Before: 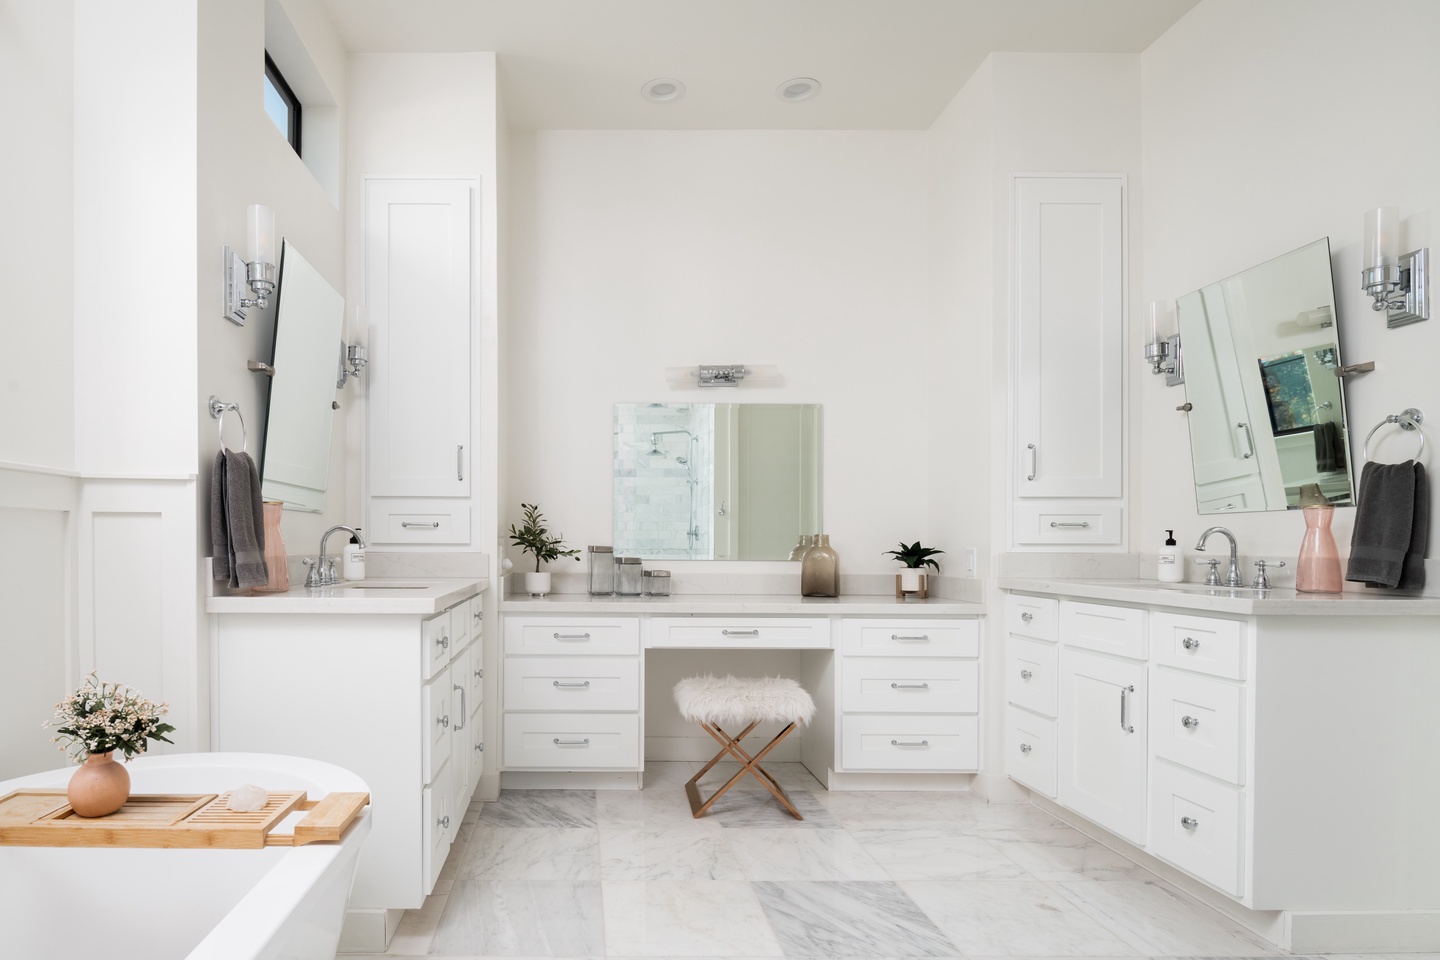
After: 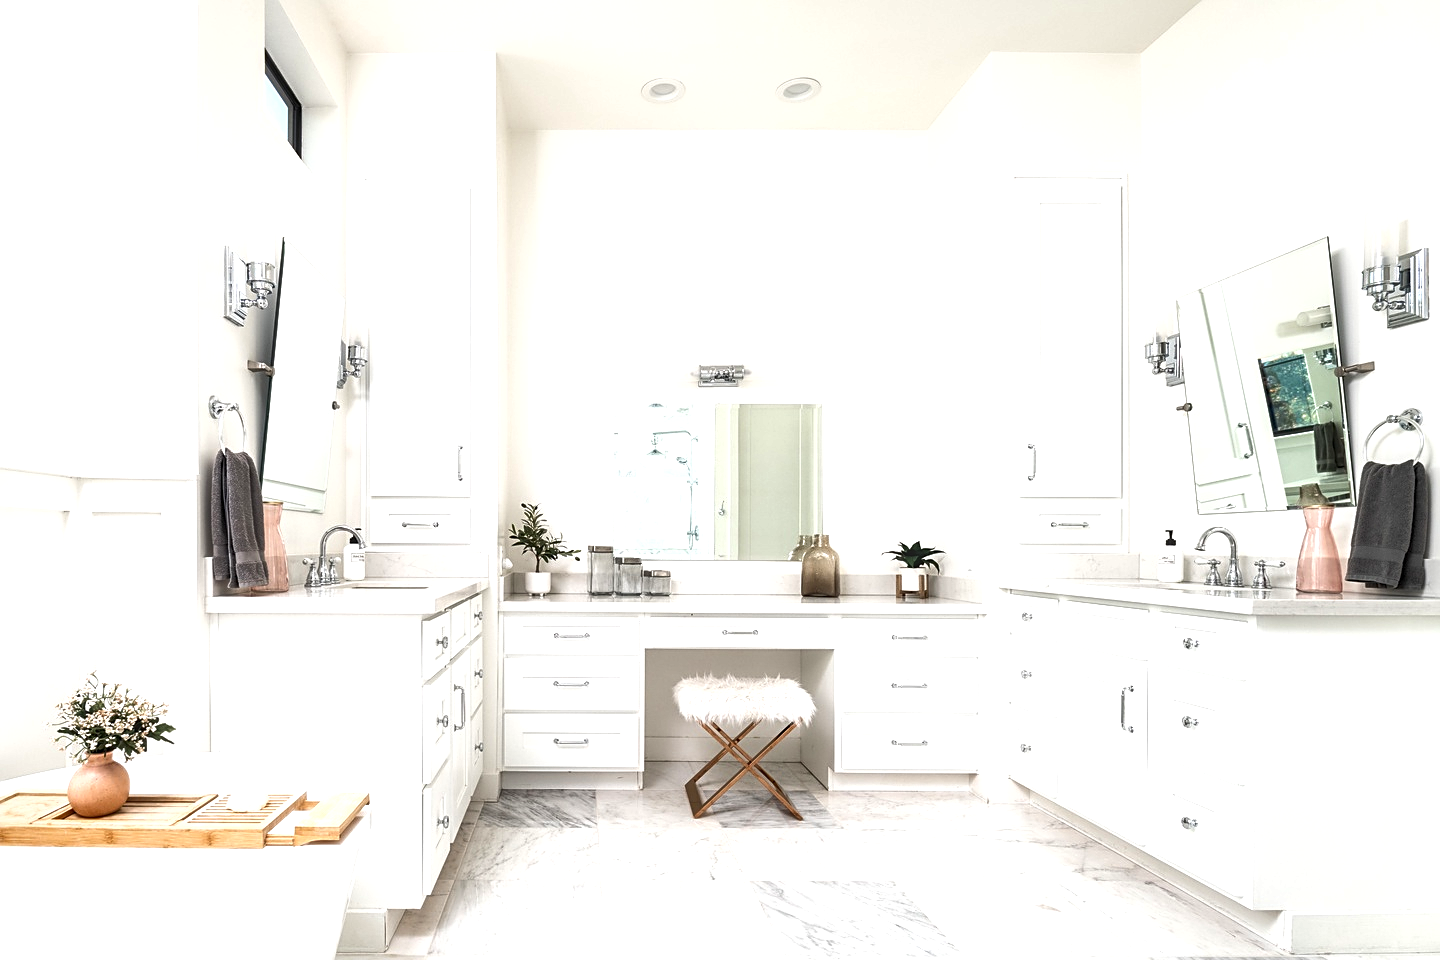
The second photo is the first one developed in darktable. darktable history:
exposure: black level correction 0, exposure 0.899 EV, compensate exposure bias true, compensate highlight preservation false
local contrast: detail 130%
shadows and highlights: shadows 37.66, highlights -27.58, soften with gaussian
contrast equalizer: octaves 7, y [[0.6 ×6], [0.55 ×6], [0 ×6], [0 ×6], [0 ×6]], mix -0.095
sharpen: on, module defaults
